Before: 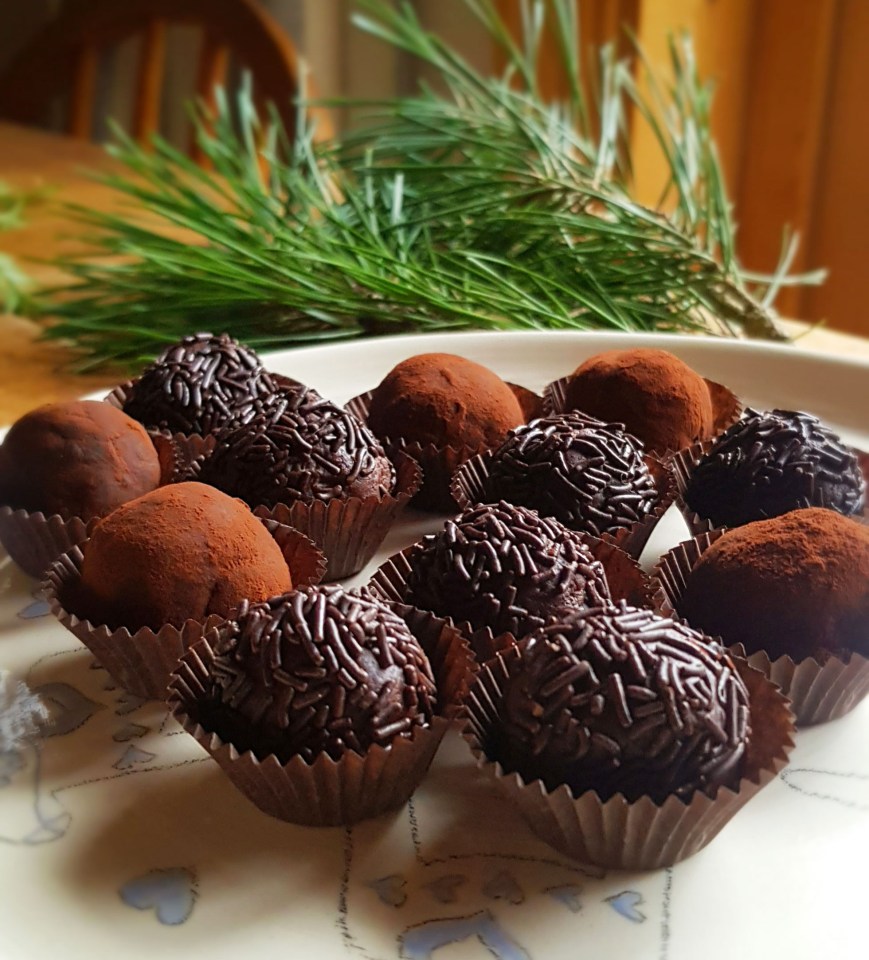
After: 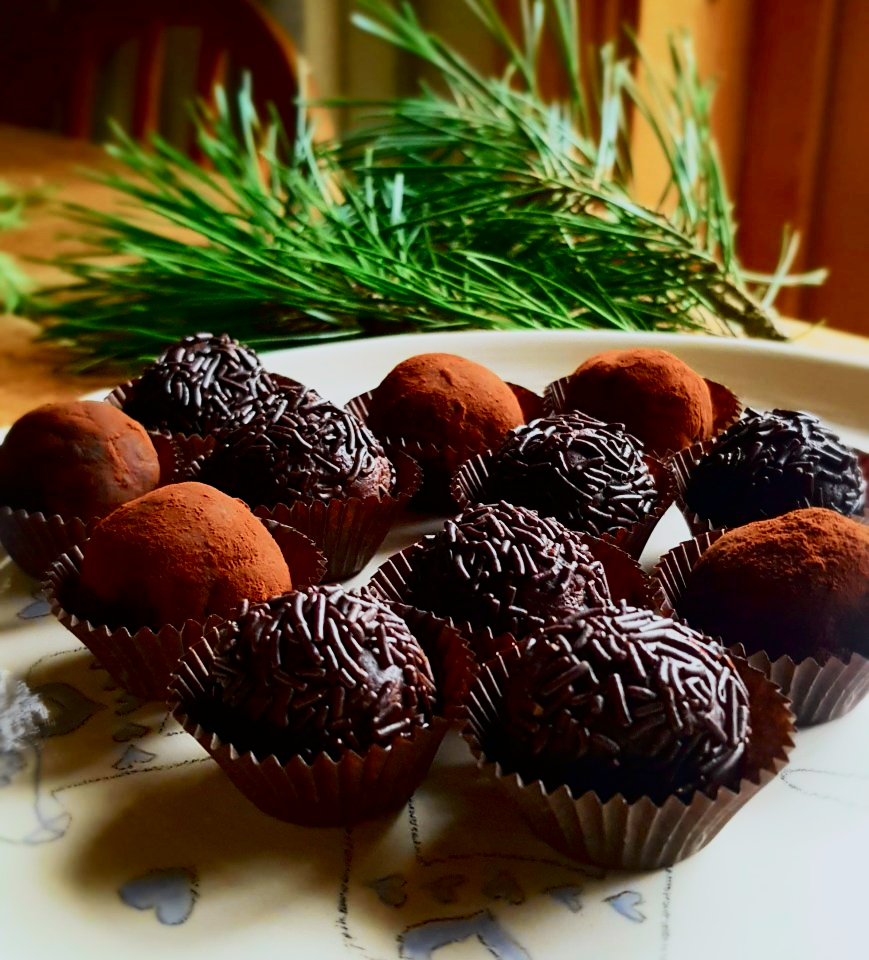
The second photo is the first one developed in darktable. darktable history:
tone curve: curves: ch0 [(0, 0) (0.048, 0.024) (0.099, 0.082) (0.227, 0.255) (0.407, 0.482) (0.543, 0.634) (0.719, 0.77) (0.837, 0.843) (1, 0.906)]; ch1 [(0, 0) (0.3, 0.268) (0.404, 0.374) (0.475, 0.463) (0.501, 0.499) (0.514, 0.502) (0.551, 0.541) (0.643, 0.648) (0.682, 0.674) (0.802, 0.812) (1, 1)]; ch2 [(0, 0) (0.259, 0.207) (0.323, 0.311) (0.364, 0.368) (0.442, 0.461) (0.498, 0.498) (0.531, 0.528) (0.581, 0.602) (0.629, 0.659) (0.768, 0.728) (1, 1)], color space Lab, independent channels, preserve colors none
contrast brightness saturation: contrast 0.21, brightness -0.11, saturation 0.21
white balance: red 0.98, blue 1.034
